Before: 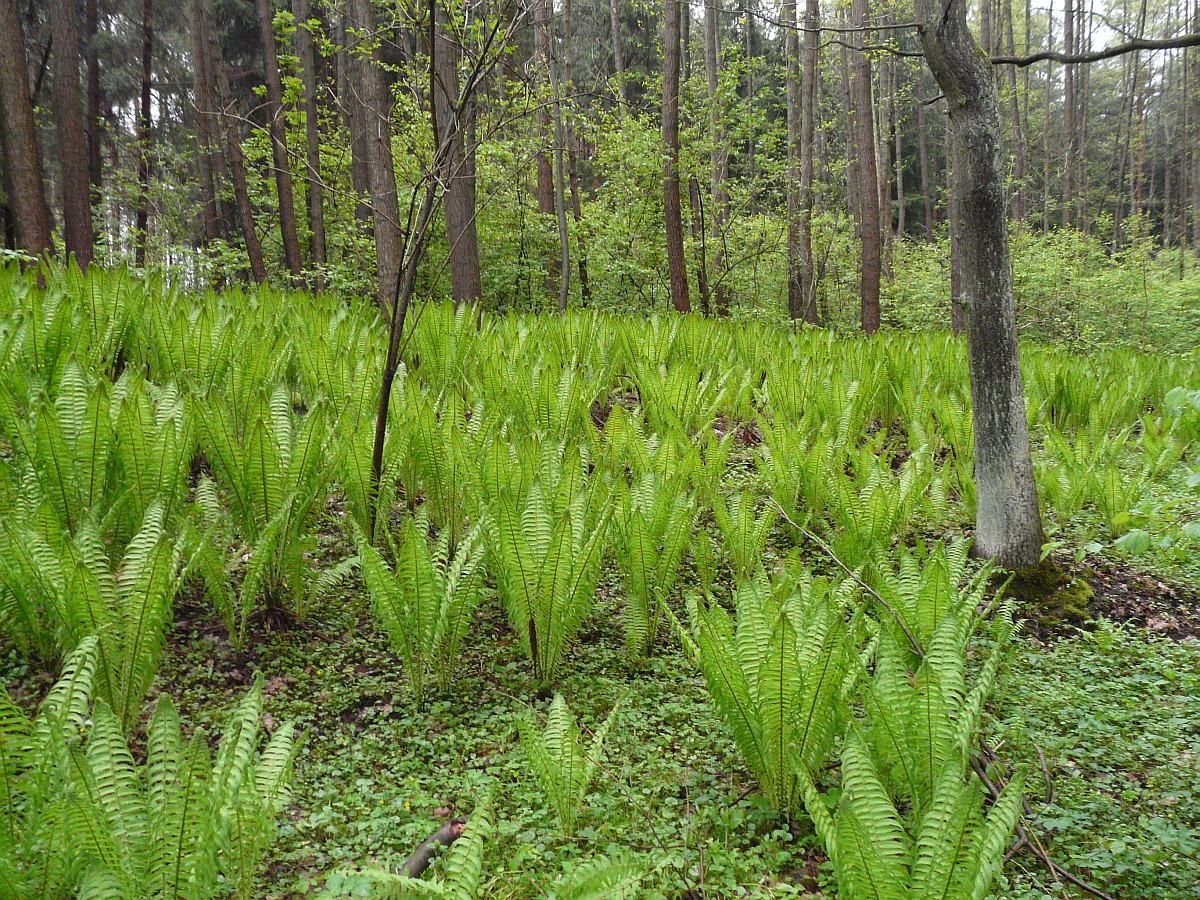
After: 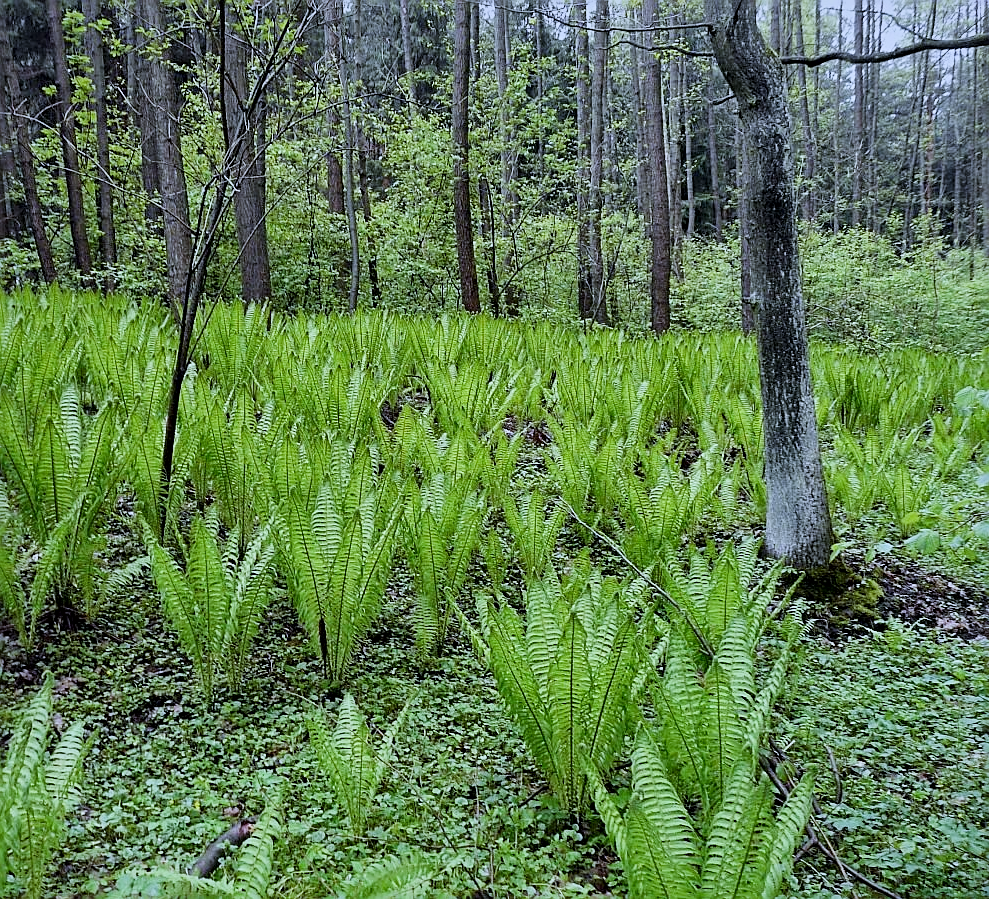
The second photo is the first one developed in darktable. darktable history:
filmic rgb: black relative exposure -7.65 EV, white relative exposure 4.56 EV, hardness 3.61, contrast 1.05
local contrast: mode bilateral grid, contrast 25, coarseness 47, detail 151%, midtone range 0.2
white balance: red 0.871, blue 1.249
crop: left 17.582%, bottom 0.031%
sharpen: on, module defaults
